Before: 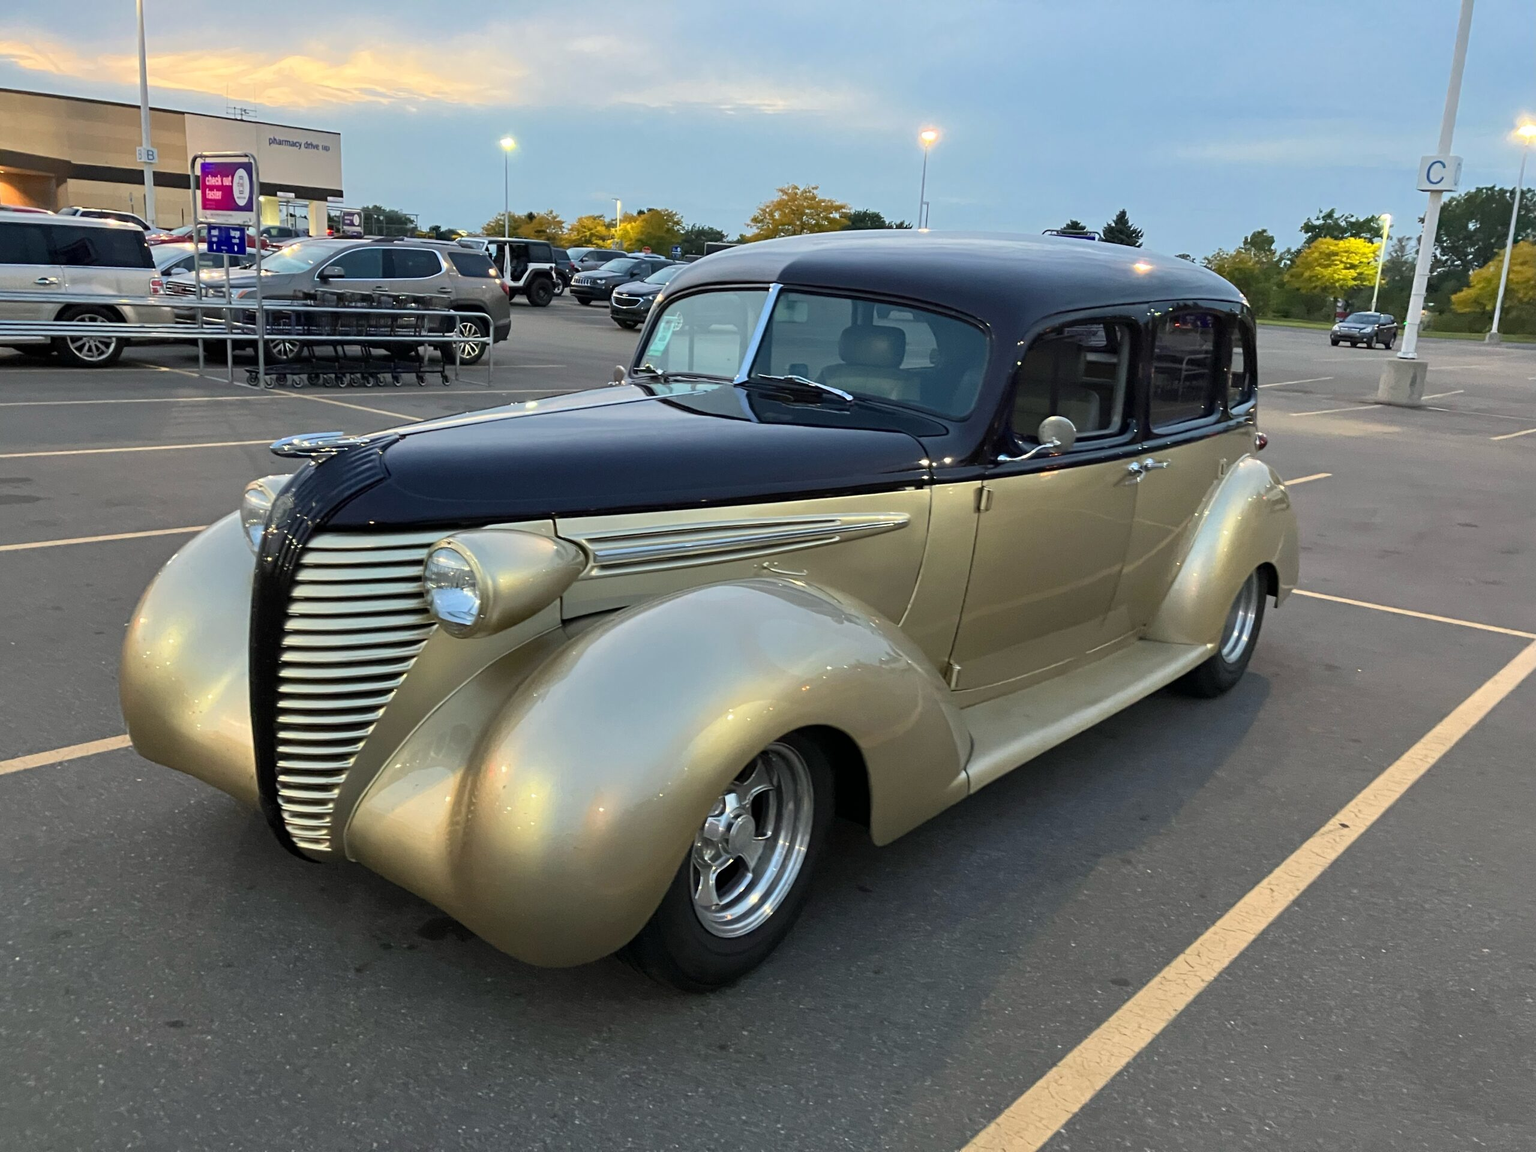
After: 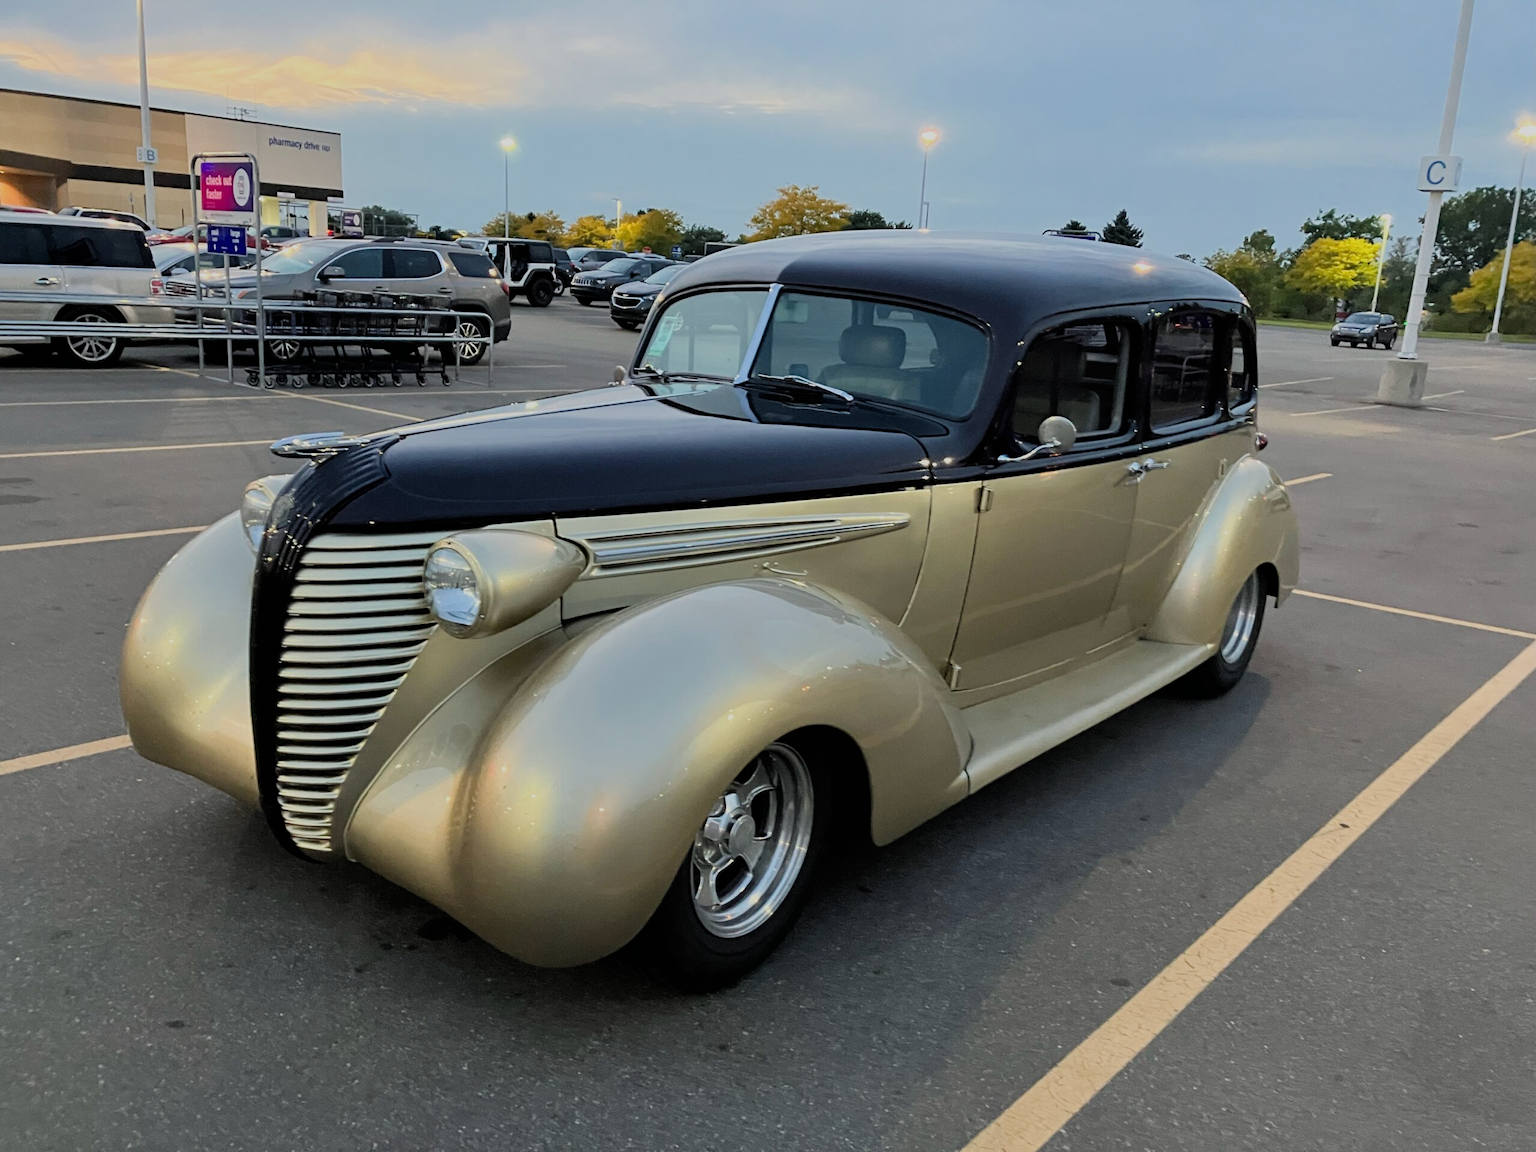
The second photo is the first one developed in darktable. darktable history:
filmic rgb: black relative exposure -6.64 EV, white relative exposure 4.56 EV, hardness 3.23, iterations of high-quality reconstruction 0
